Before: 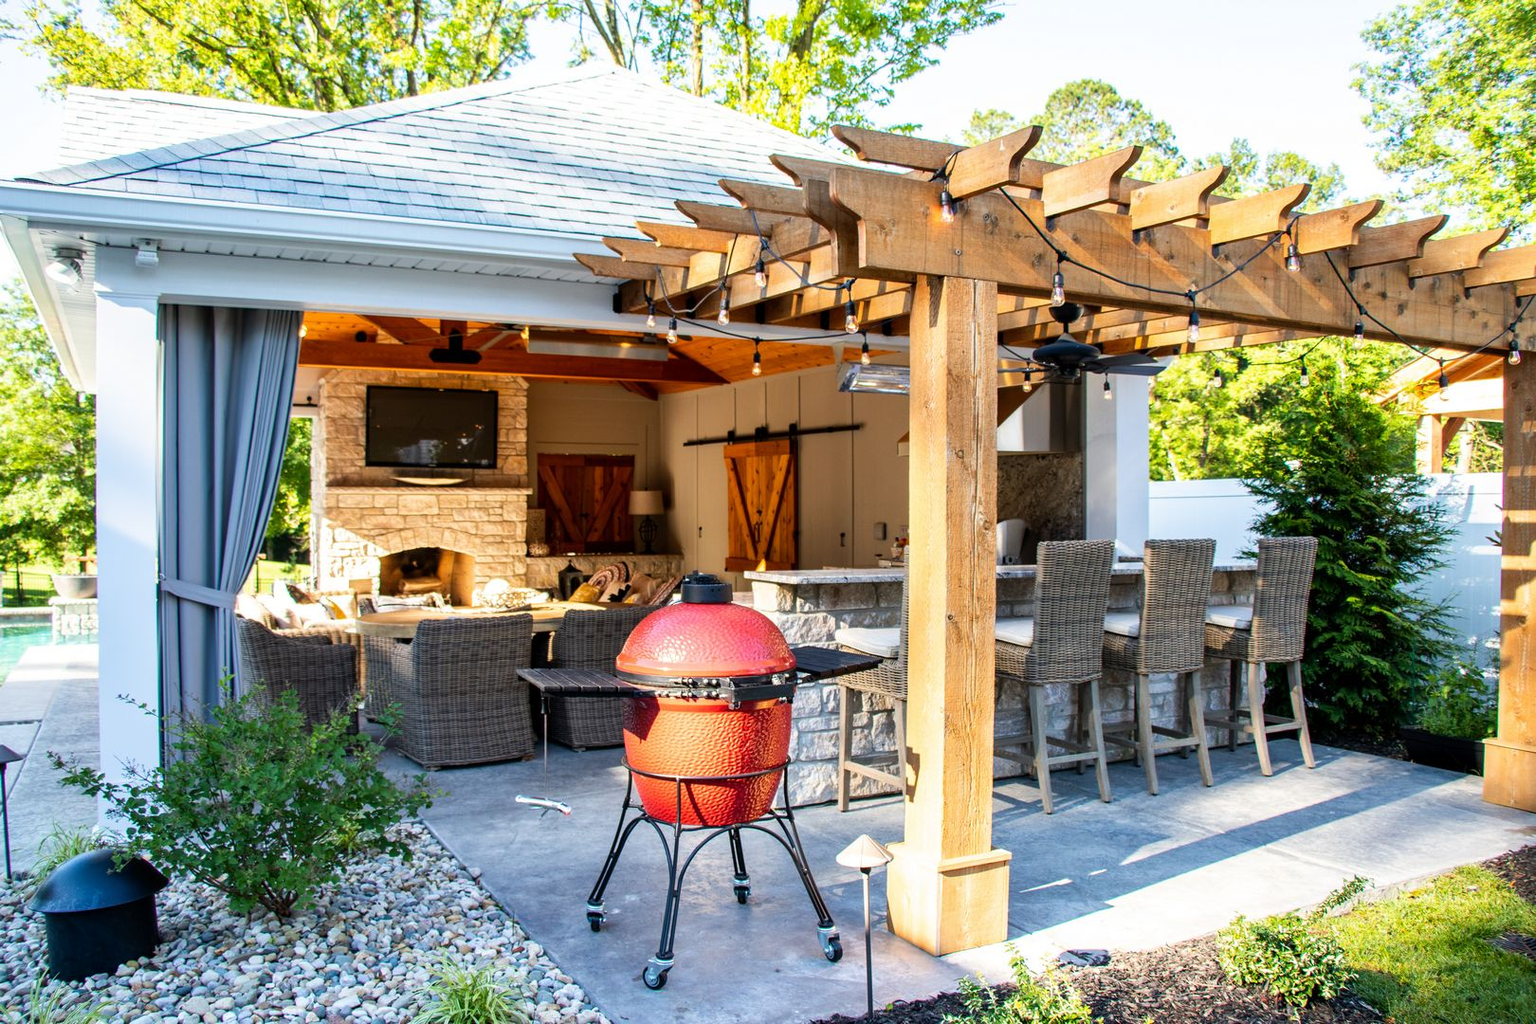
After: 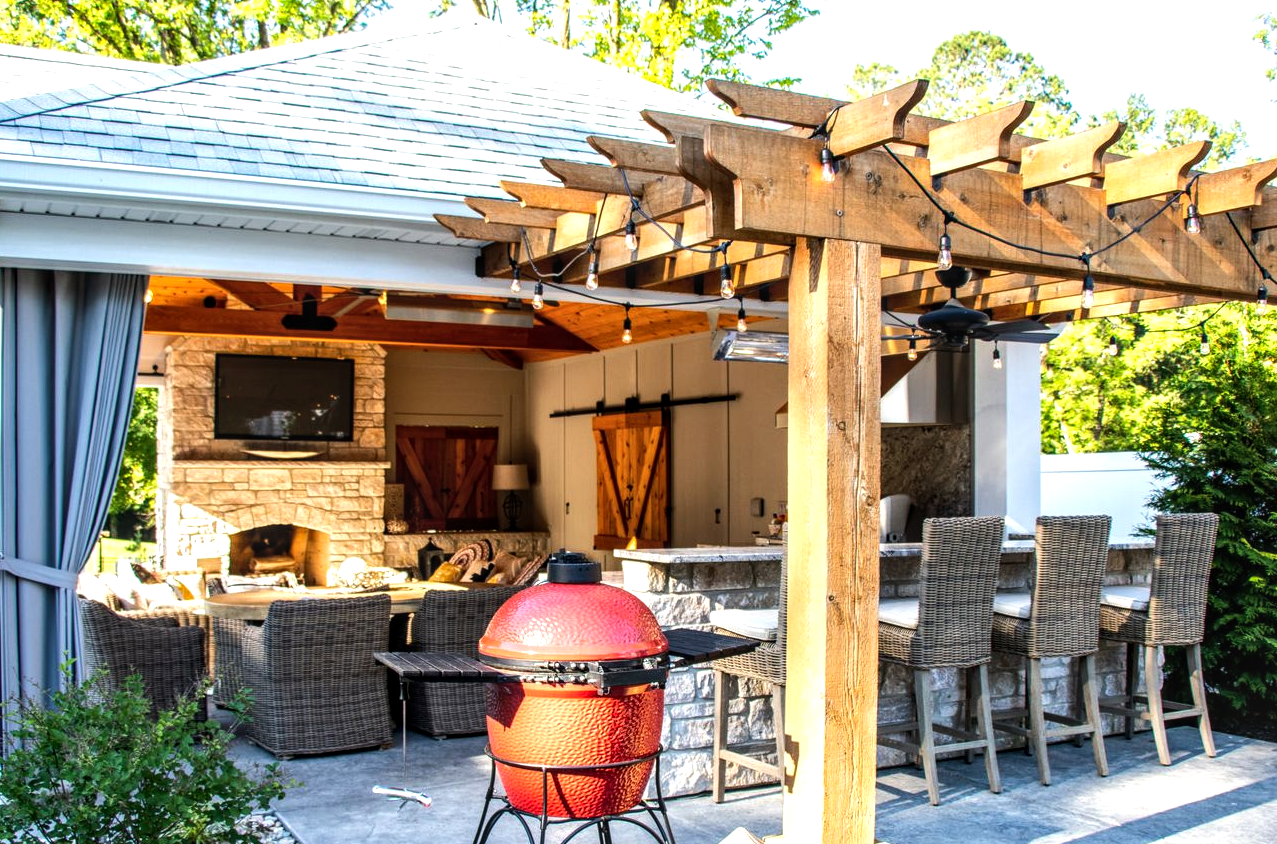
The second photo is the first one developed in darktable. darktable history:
local contrast: on, module defaults
tone equalizer: -8 EV -0.409 EV, -7 EV -0.378 EV, -6 EV -0.34 EV, -5 EV -0.252 EV, -3 EV 0.221 EV, -2 EV 0.335 EV, -1 EV 0.41 EV, +0 EV 0.447 EV, edges refinement/feathering 500, mask exposure compensation -1.57 EV, preserve details no
crop and rotate: left 10.616%, top 4.983%, right 10.5%, bottom 16.815%
